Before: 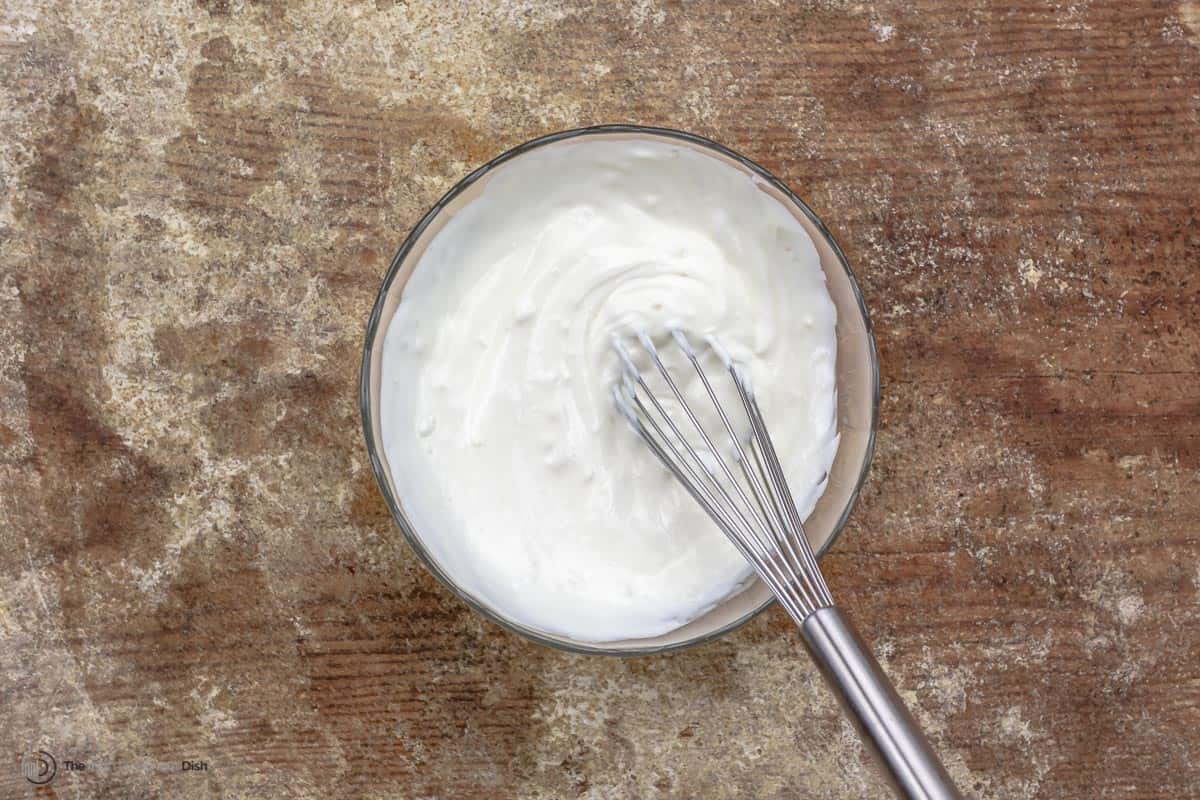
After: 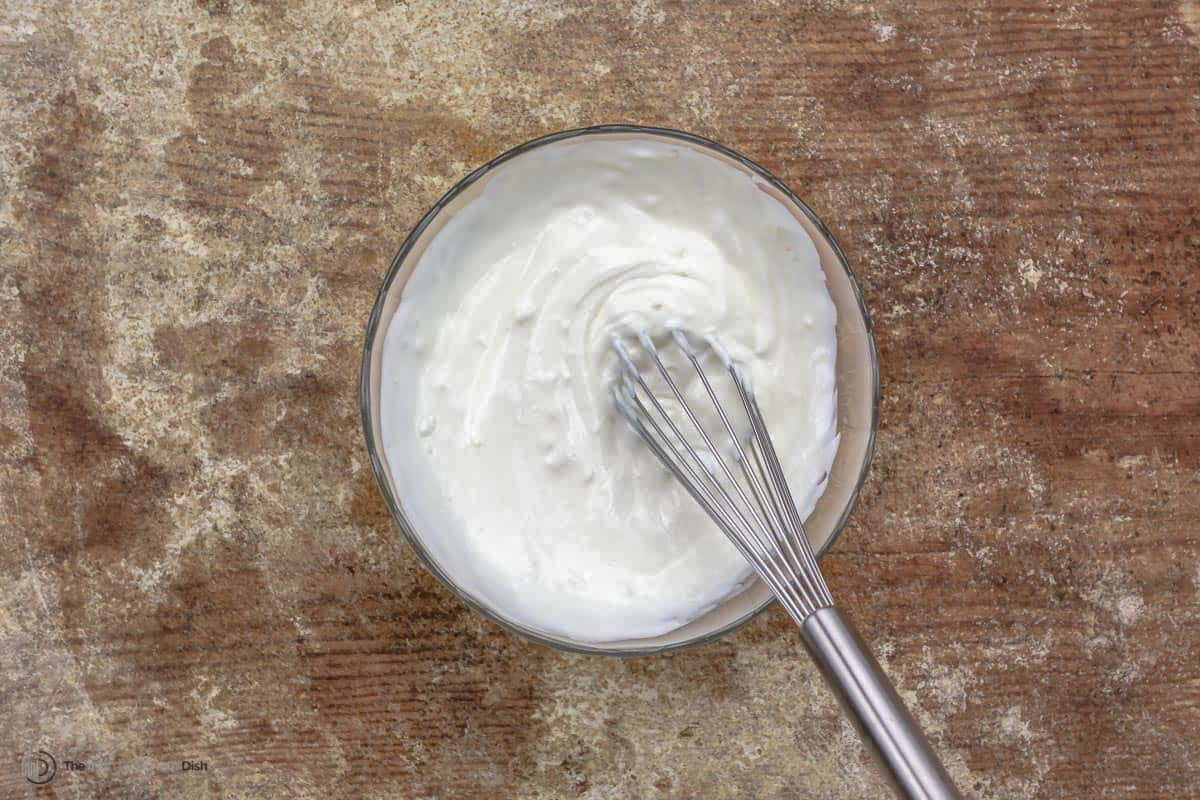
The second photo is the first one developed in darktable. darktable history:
color calibration: illuminant same as pipeline (D50), adaptation XYZ, x 0.347, y 0.359, temperature 5008.03 K
shadows and highlights: shadows 30.13
